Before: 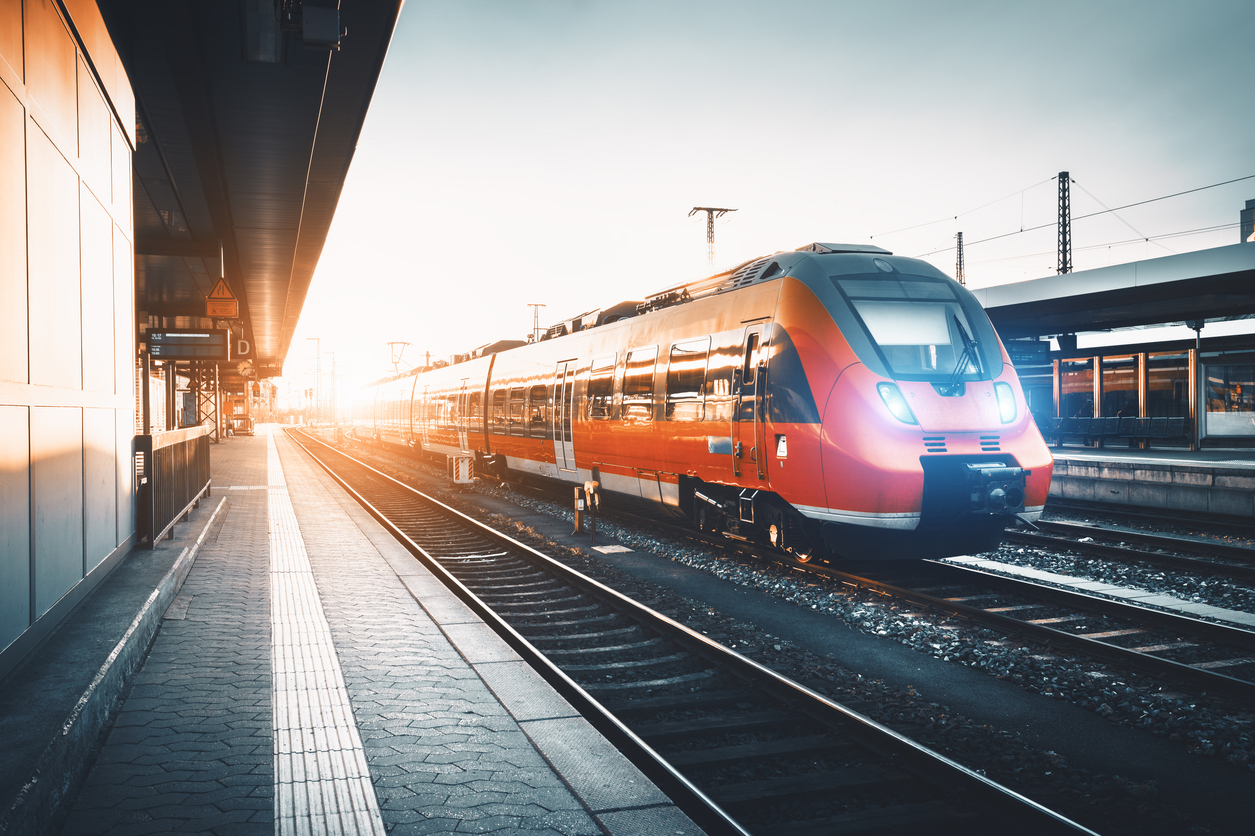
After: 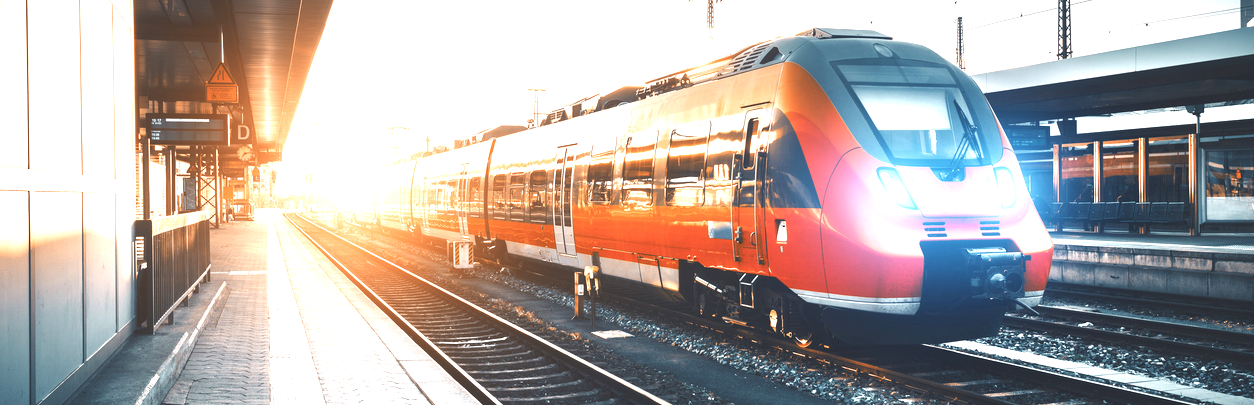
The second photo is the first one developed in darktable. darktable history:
exposure: black level correction 0, exposure 0.696 EV, compensate highlight preservation false
crop and rotate: top 25.791%, bottom 25.756%
levels: mode automatic, white 99.98%, levels [0.062, 0.494, 0.925]
